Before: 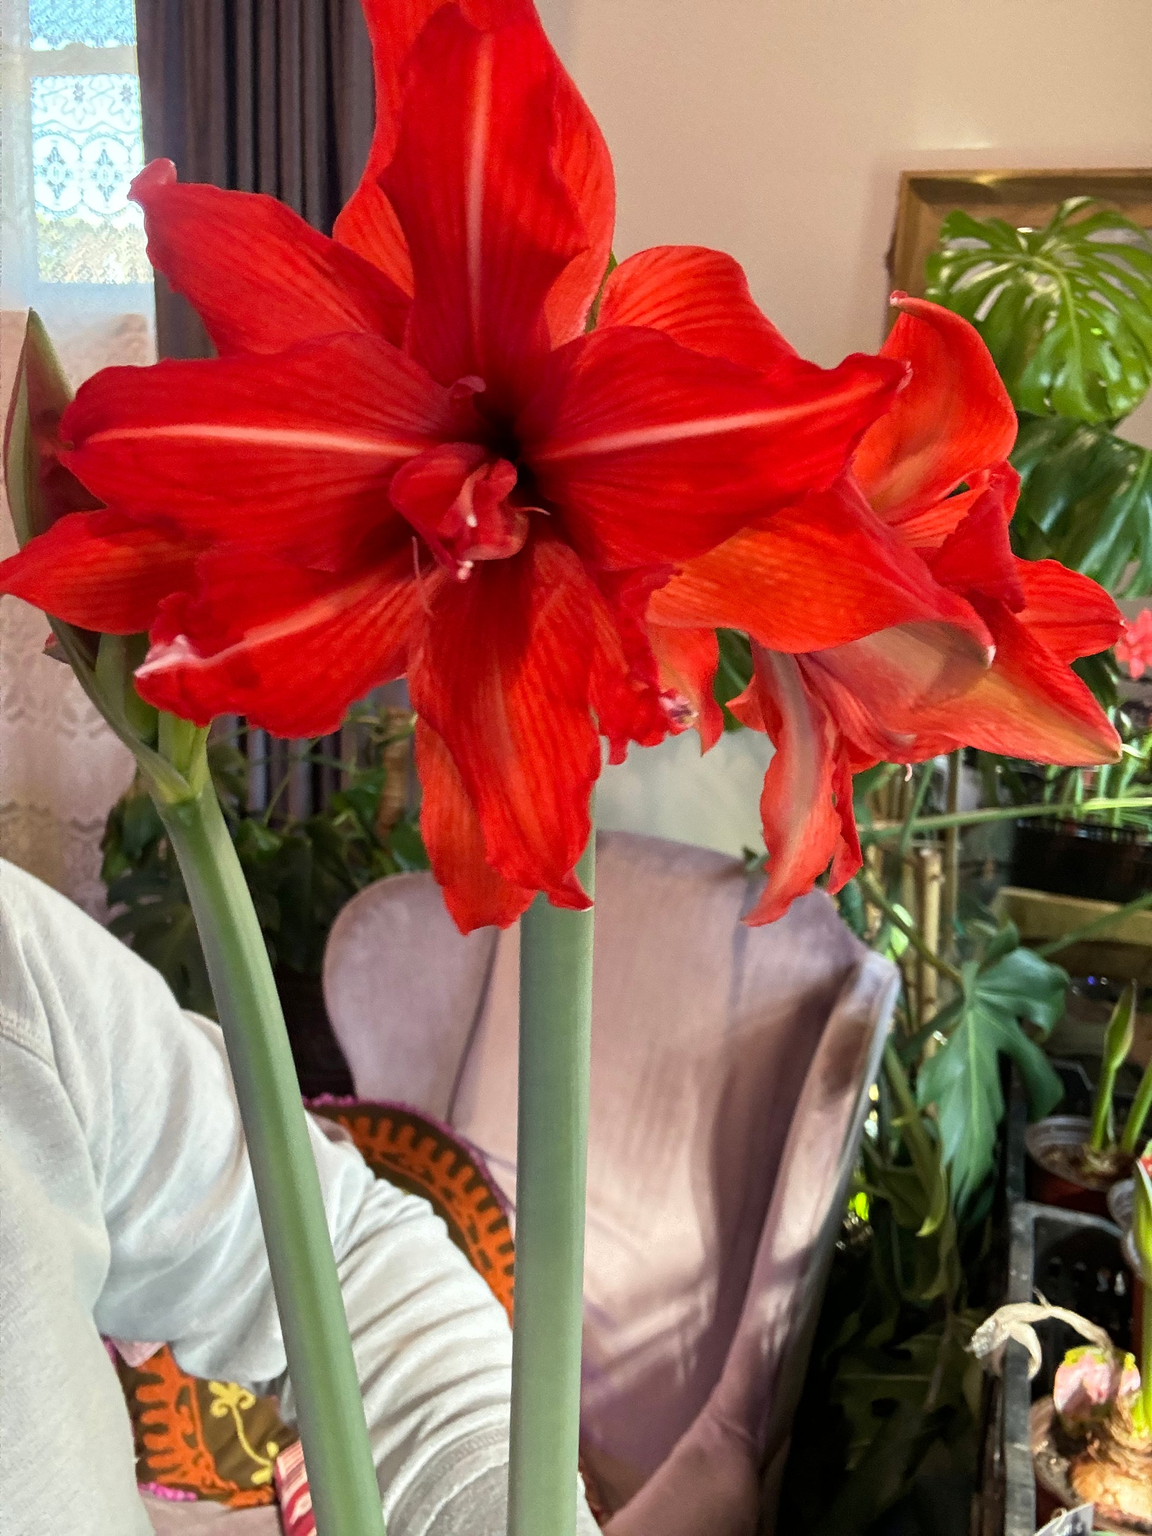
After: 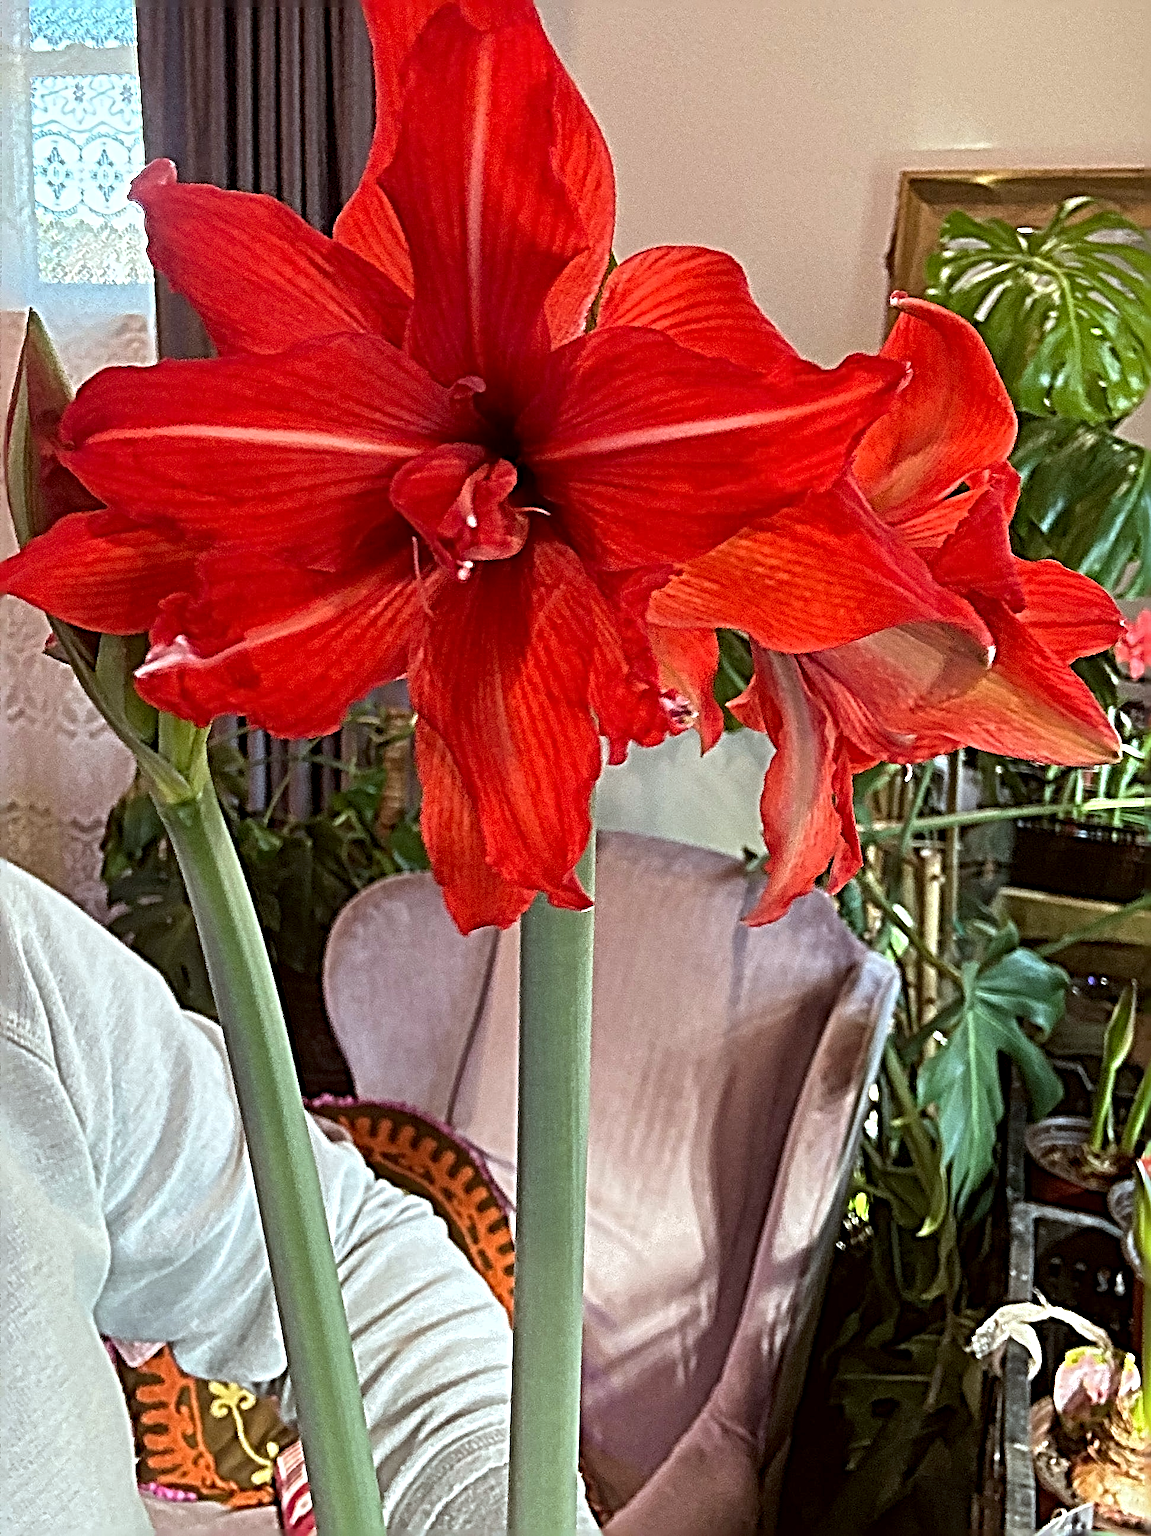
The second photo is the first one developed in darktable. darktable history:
sharpen: radius 6.3, amount 1.8, threshold 0
color correction: highlights a* -3.28, highlights b* -6.24, shadows a* 3.1, shadows b* 5.19
